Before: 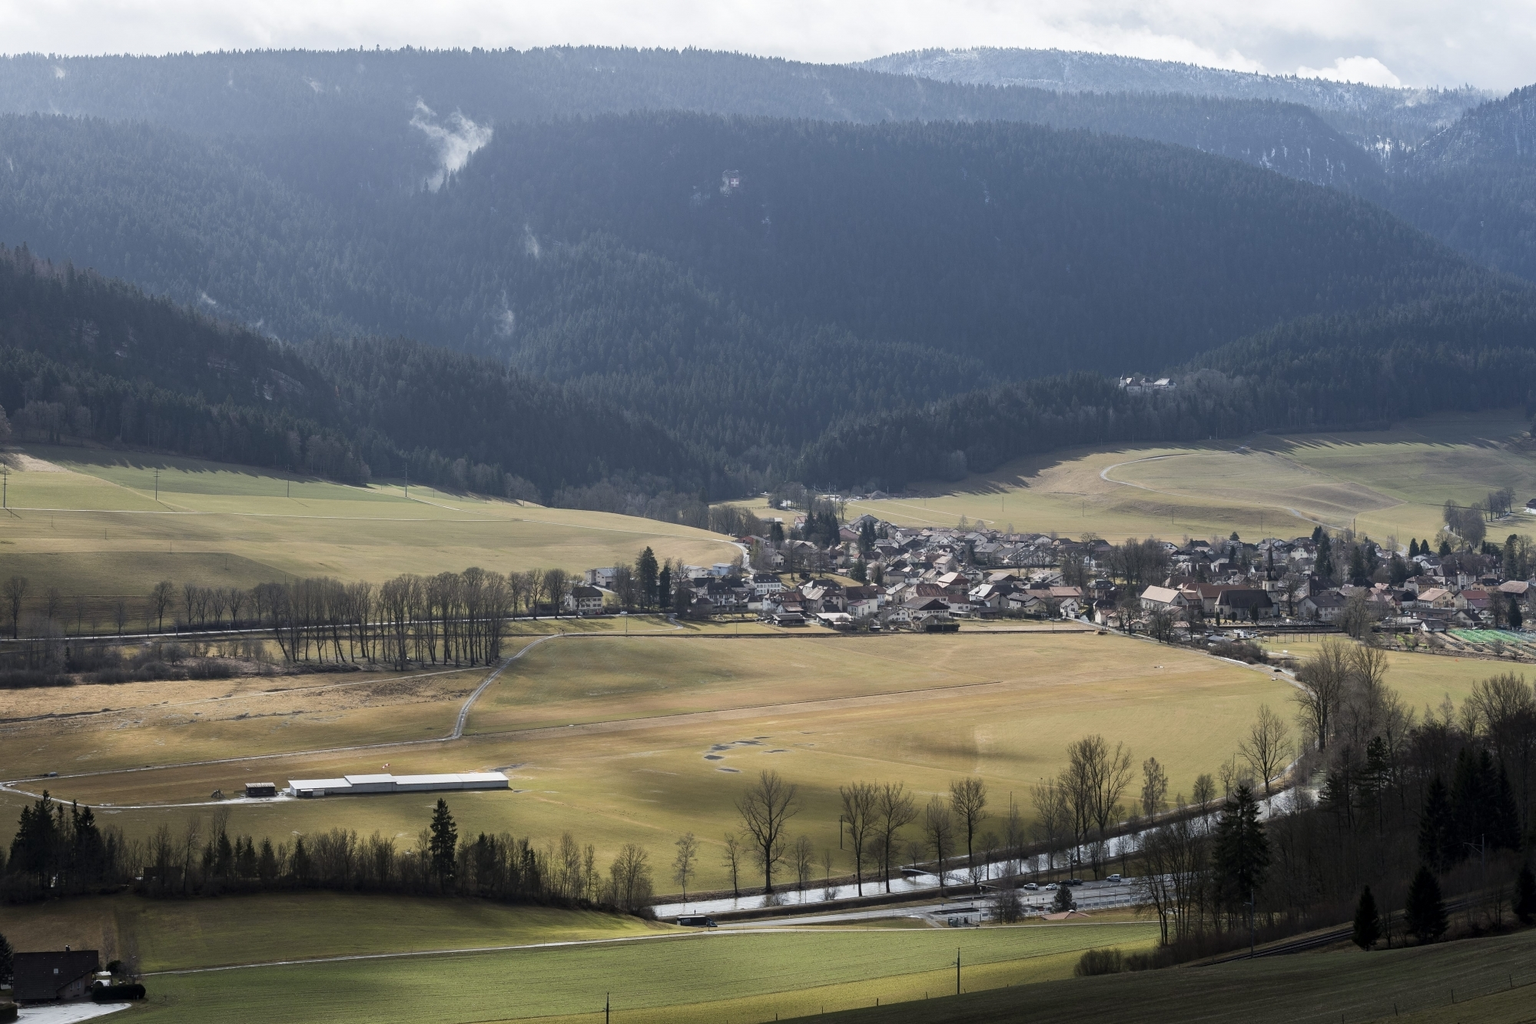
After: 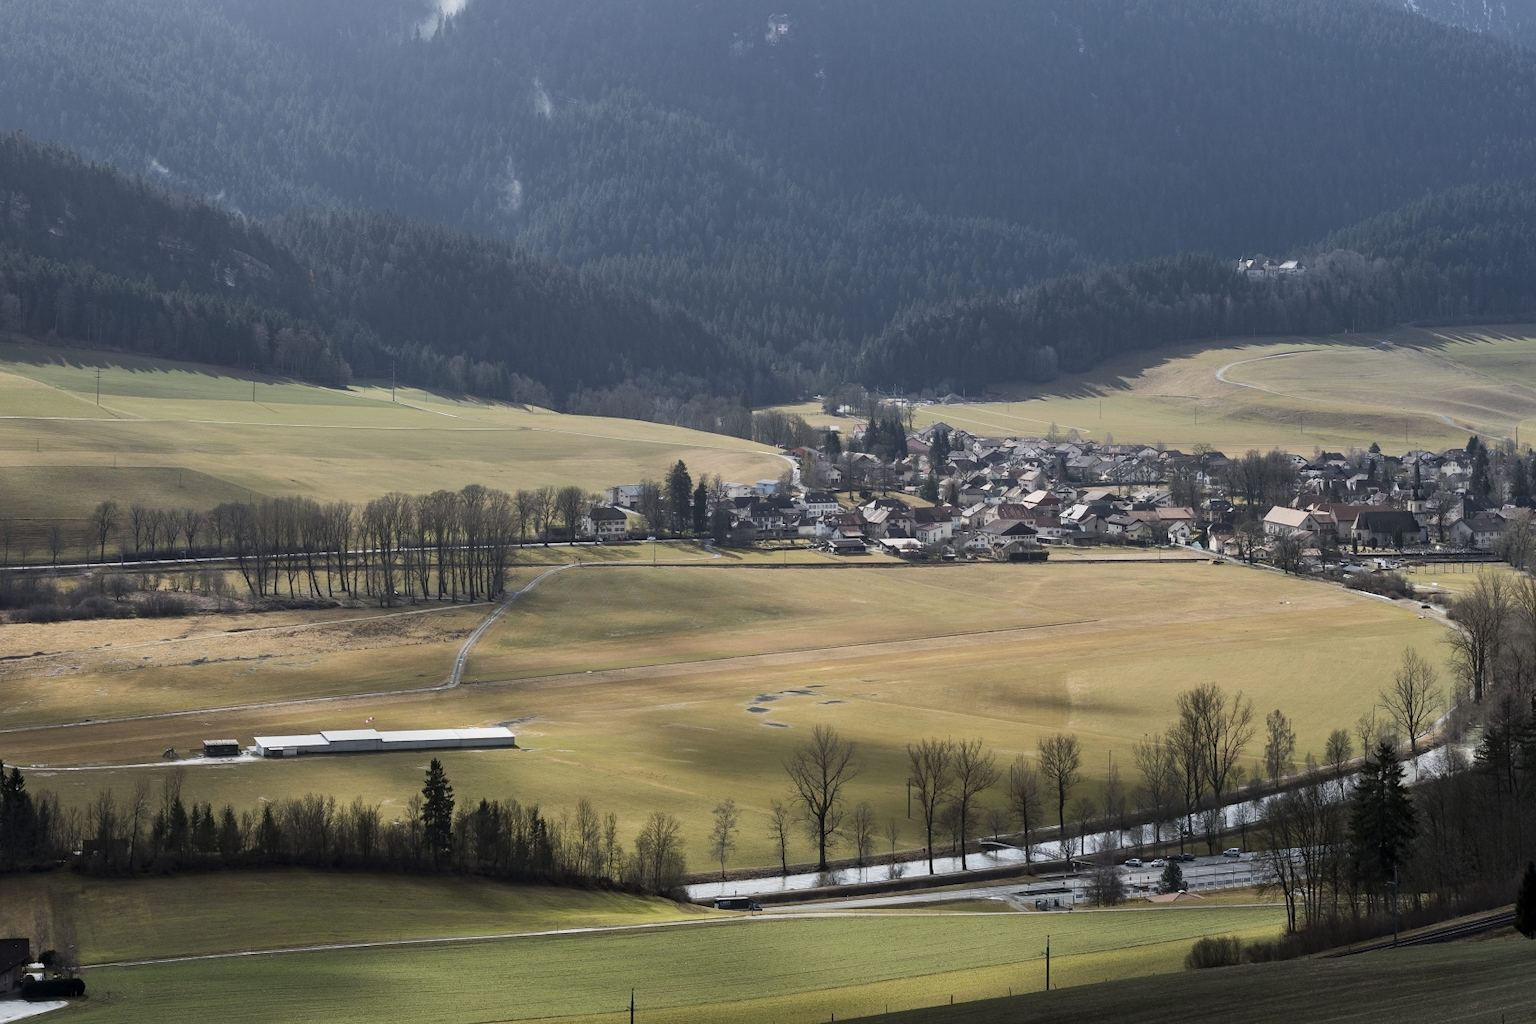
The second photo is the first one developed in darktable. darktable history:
crop and rotate: left 4.842%, top 15.51%, right 10.668%
shadows and highlights: shadows 37.27, highlights -28.18, soften with gaussian
